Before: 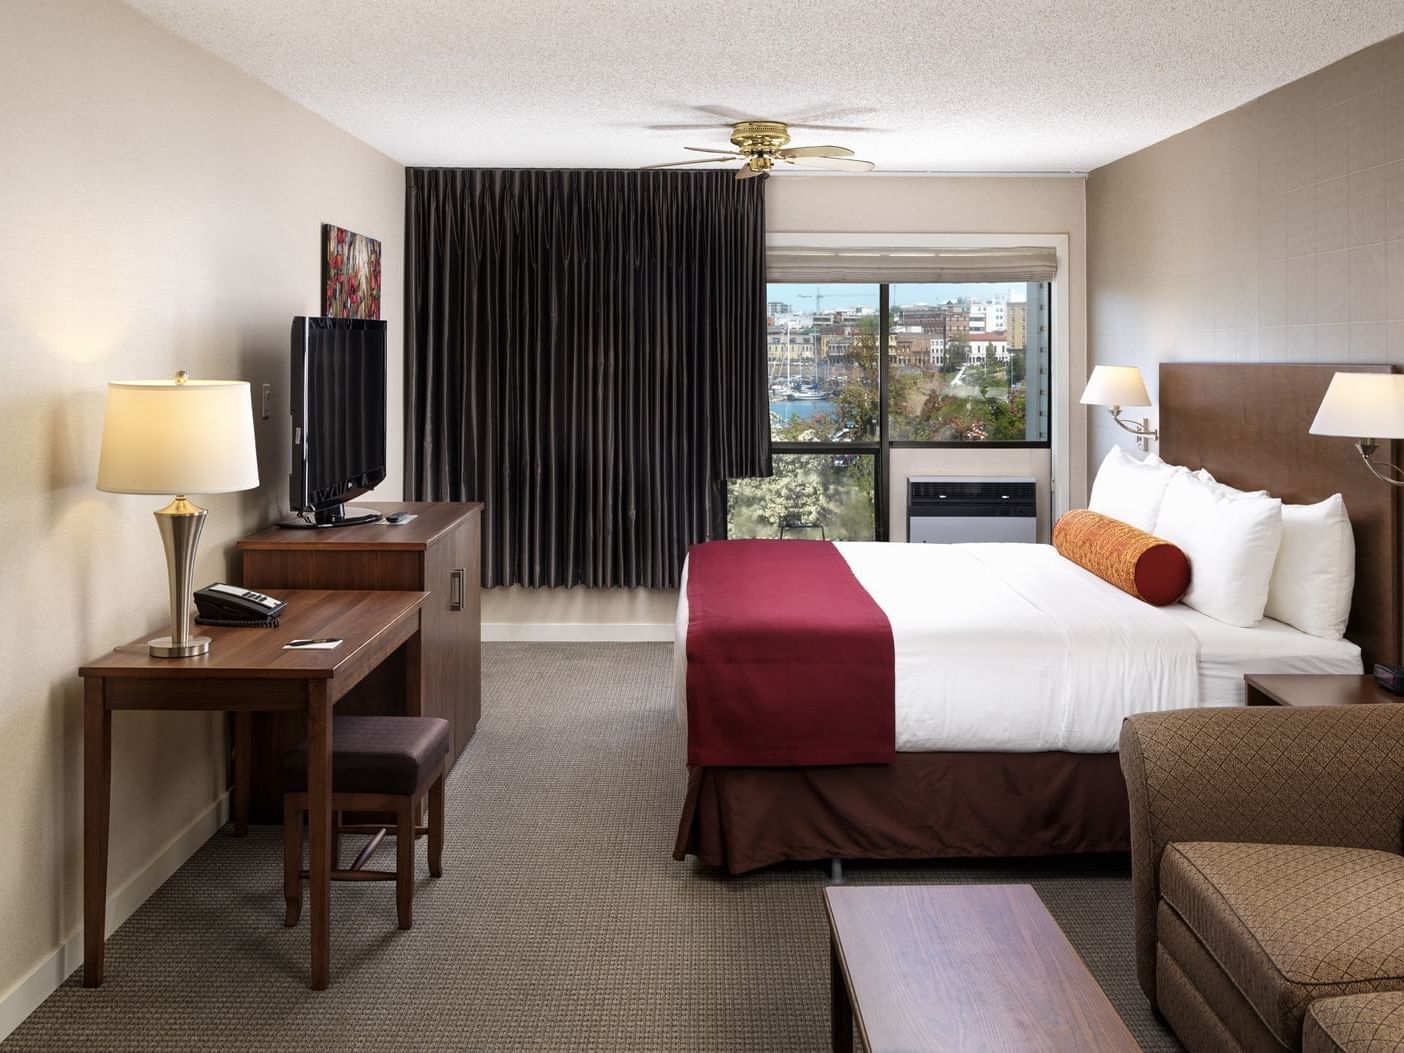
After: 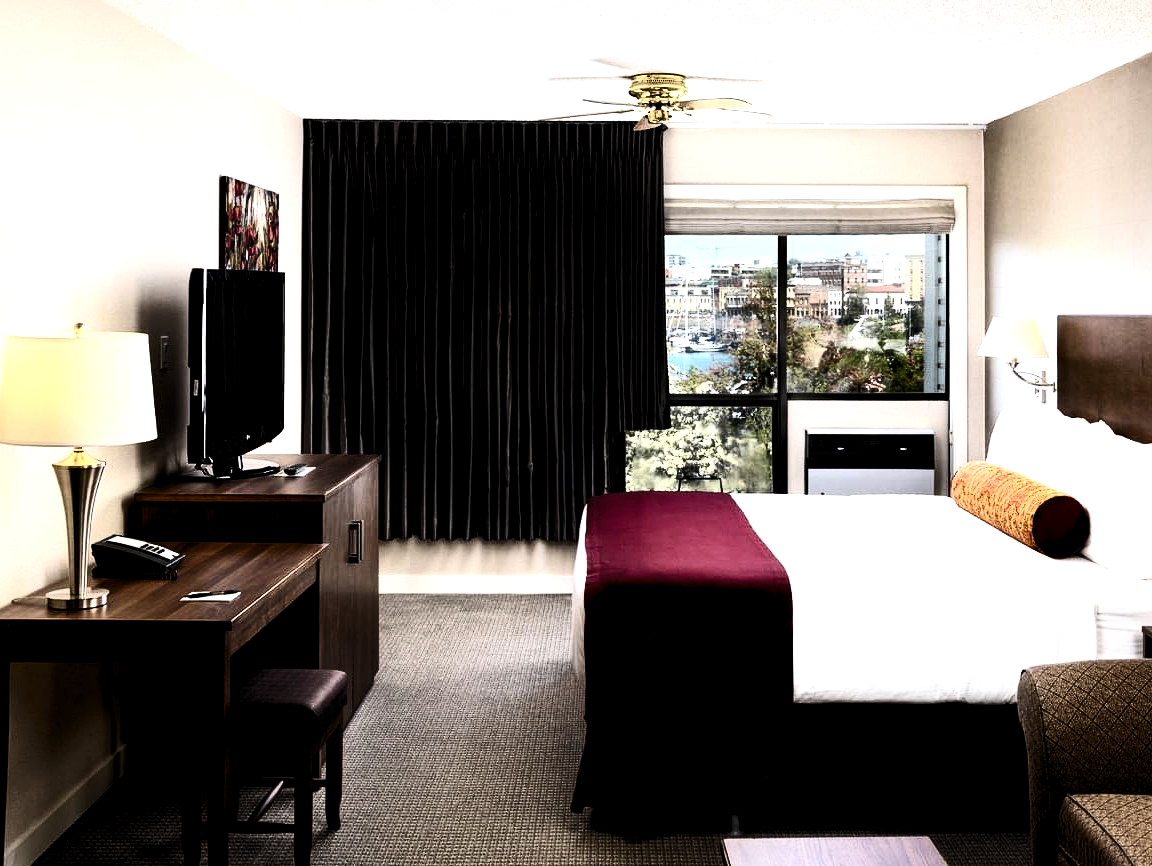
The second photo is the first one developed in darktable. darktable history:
color balance rgb: perceptual saturation grading › global saturation 19.266%
contrast brightness saturation: contrast 0.492, saturation -0.089
crop and rotate: left 7.294%, top 4.604%, right 10.602%, bottom 13.12%
levels: levels [0.062, 0.494, 0.925]
